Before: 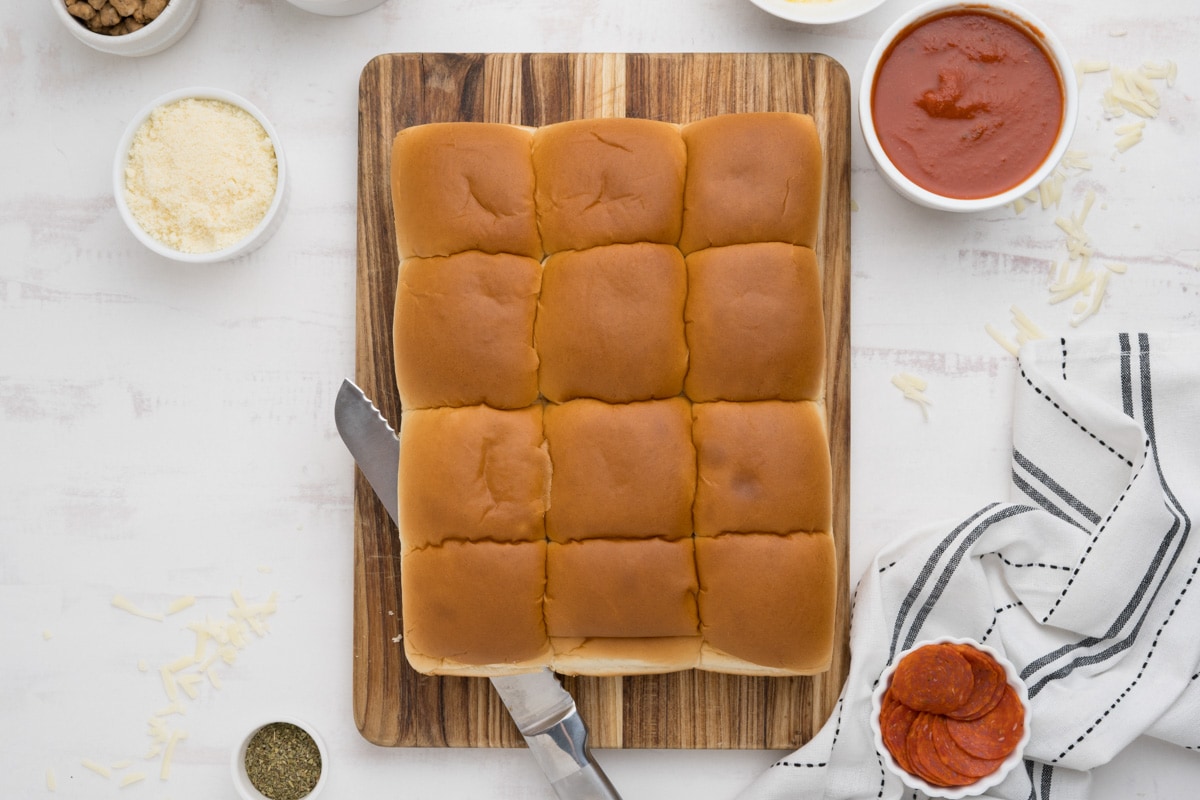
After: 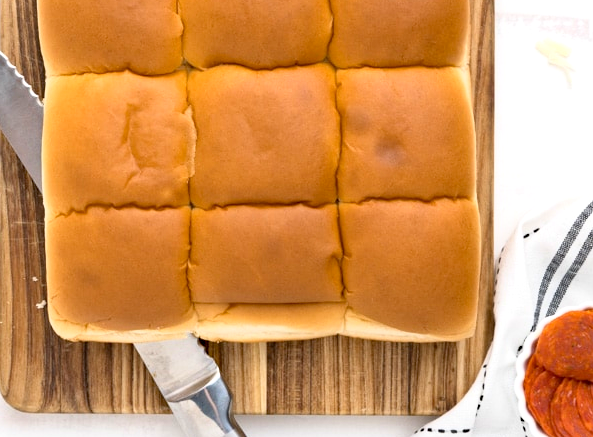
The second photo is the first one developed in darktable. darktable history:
exposure: black level correction 0.001, exposure 0.5 EV, compensate exposure bias true, compensate highlight preservation false
crop: left 29.672%, top 41.786%, right 20.851%, bottom 3.487%
base curve: curves: ch0 [(0, 0) (0.666, 0.806) (1, 1)]
haze removal: compatibility mode true, adaptive false
